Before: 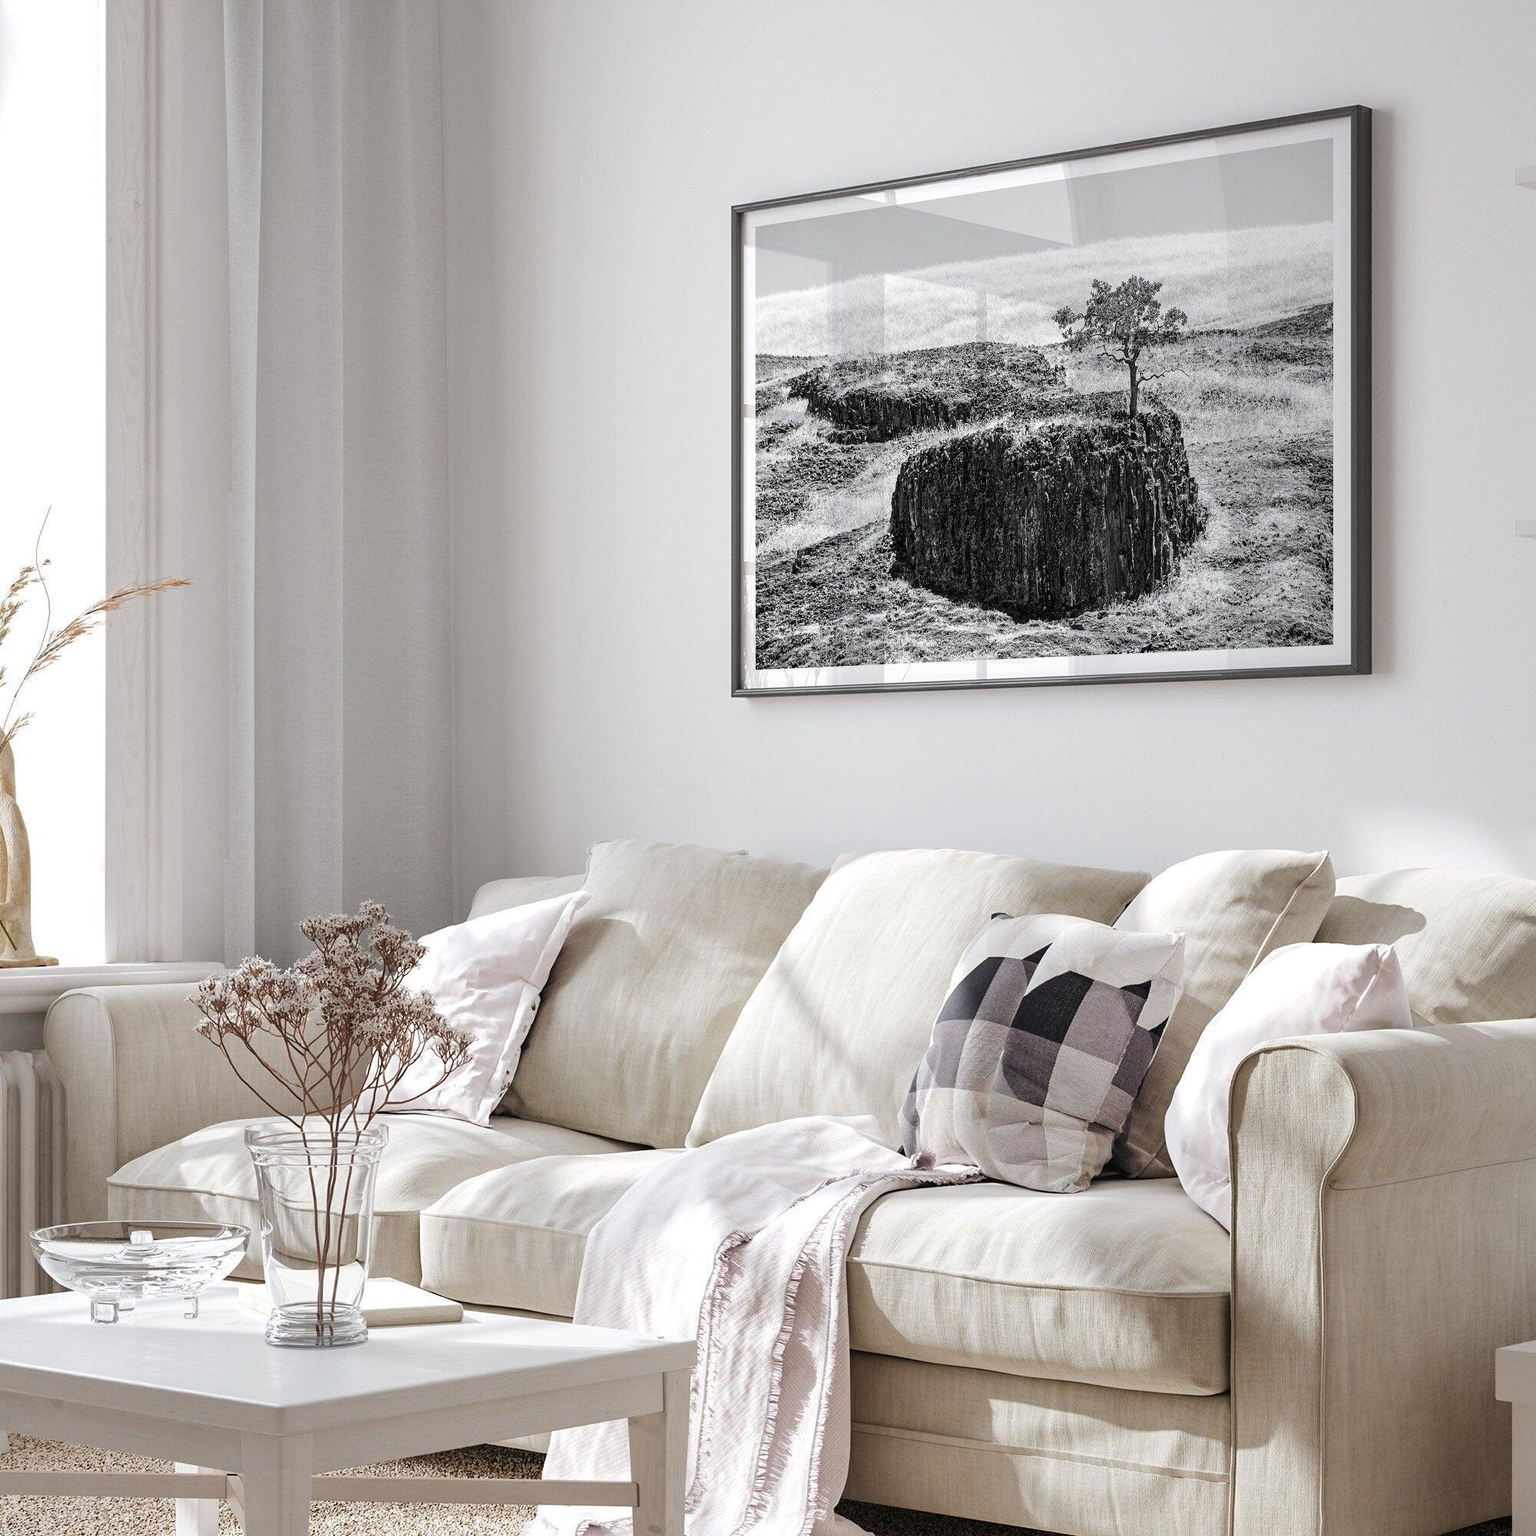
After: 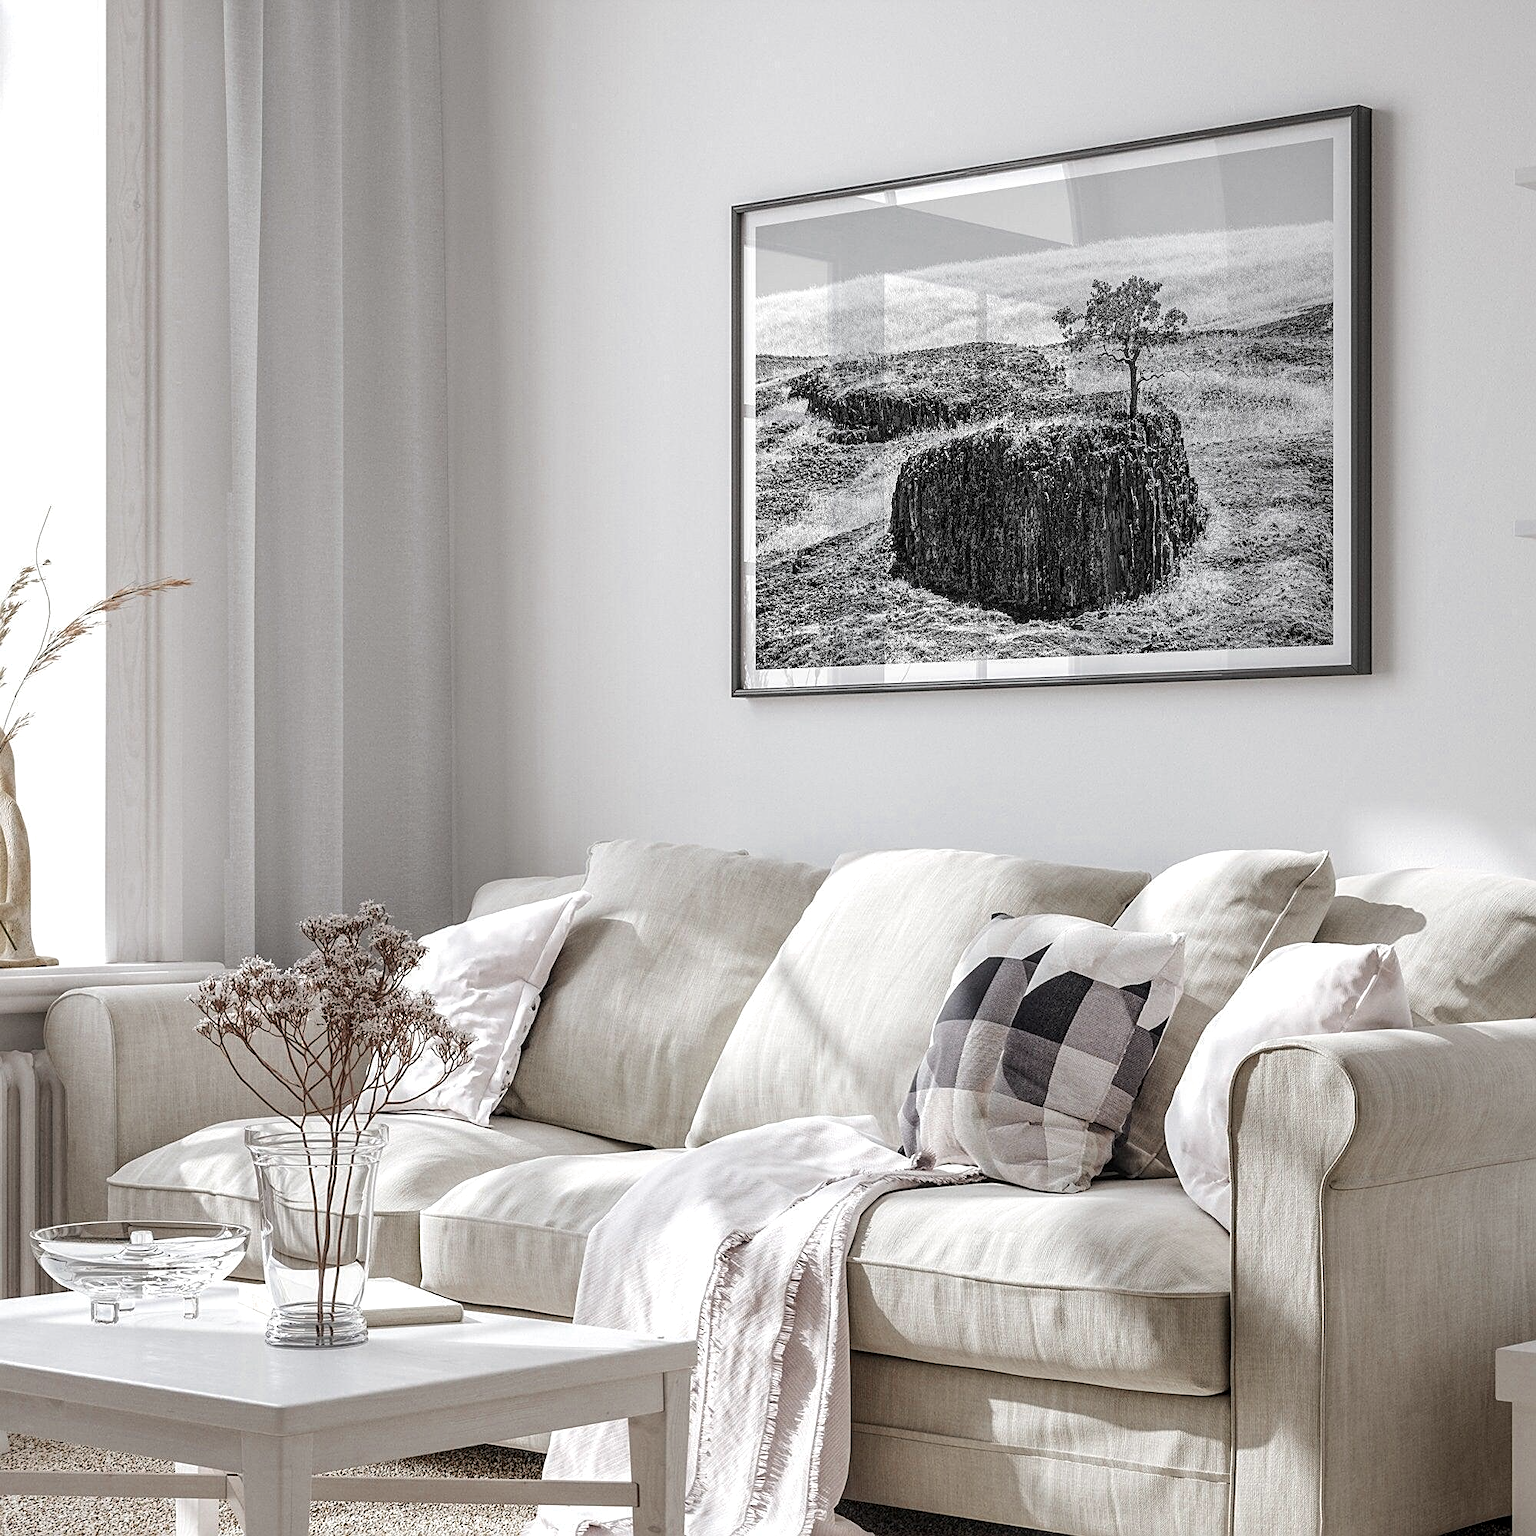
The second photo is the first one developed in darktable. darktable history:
color zones: curves: ch0 [(0, 0.5) (0.125, 0.4) (0.25, 0.5) (0.375, 0.4) (0.5, 0.4) (0.625, 0.35) (0.75, 0.35) (0.875, 0.5)]; ch1 [(0, 0.35) (0.125, 0.45) (0.25, 0.35) (0.375, 0.35) (0.5, 0.35) (0.625, 0.35) (0.75, 0.45) (0.875, 0.35)]; ch2 [(0, 0.6) (0.125, 0.5) (0.25, 0.5) (0.375, 0.6) (0.5, 0.6) (0.625, 0.5) (0.75, 0.5) (0.875, 0.5)]
sharpen: on, module defaults
local contrast: on, module defaults
